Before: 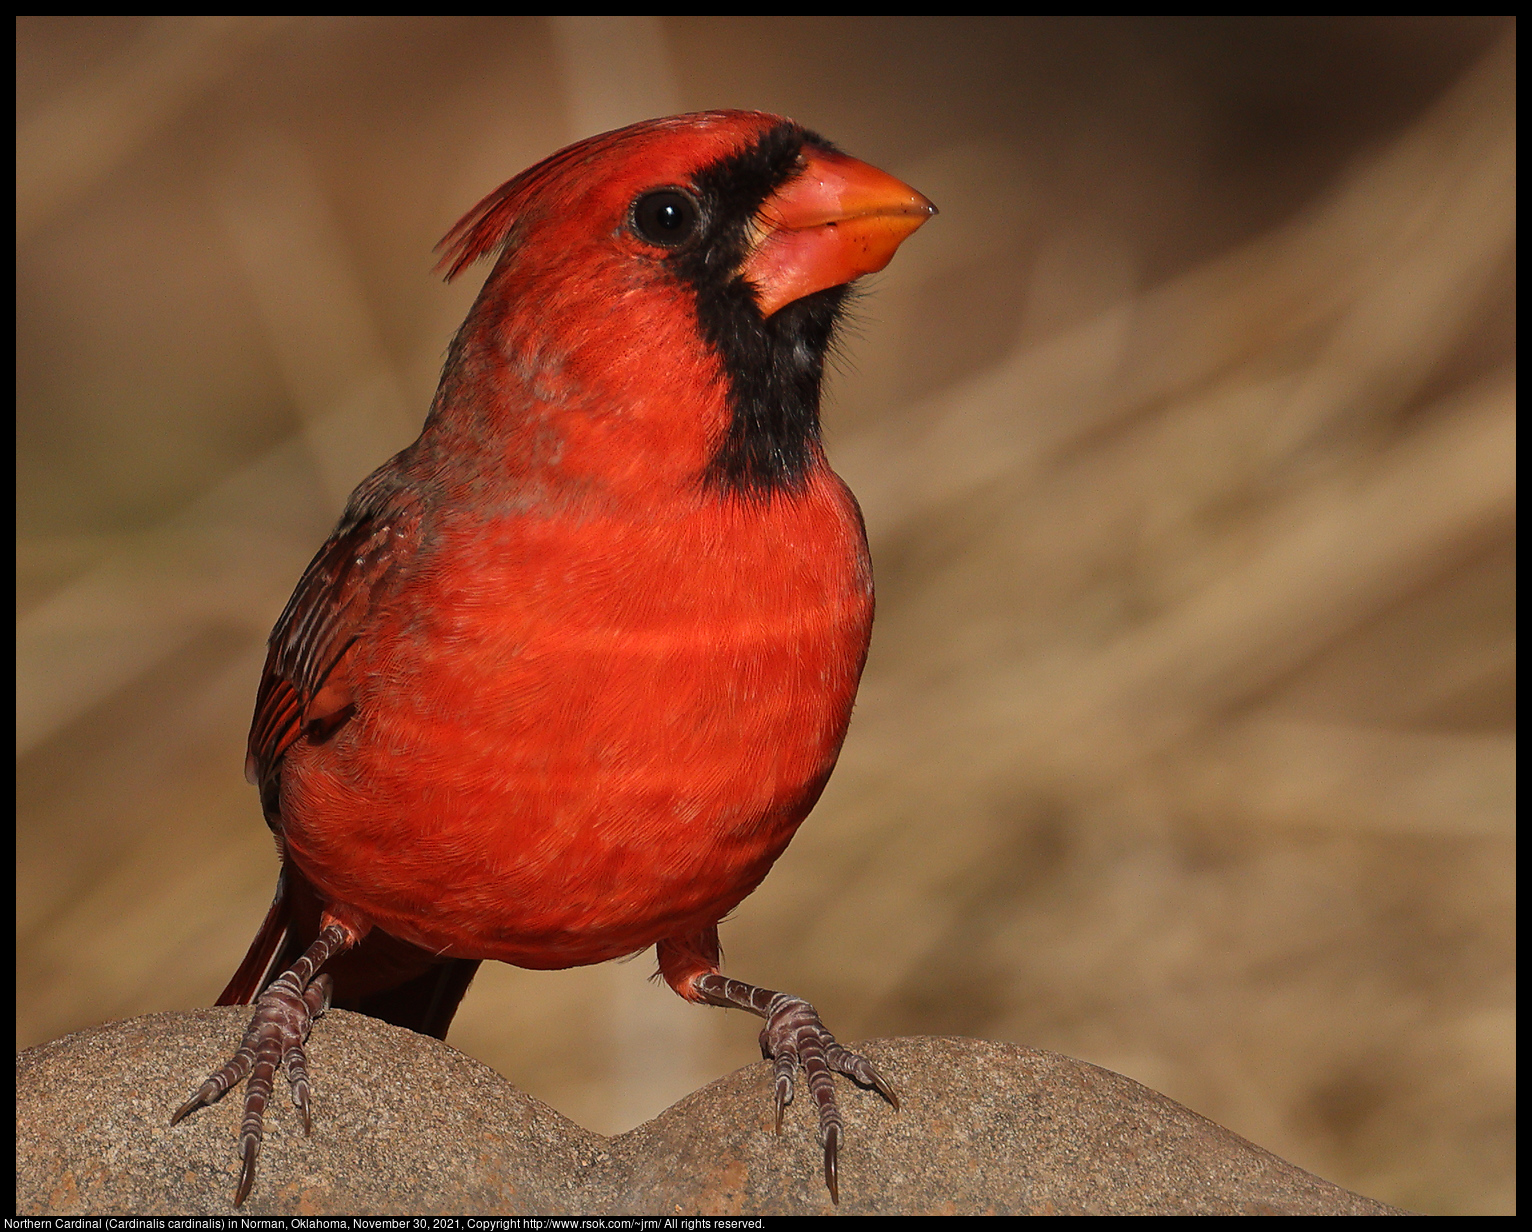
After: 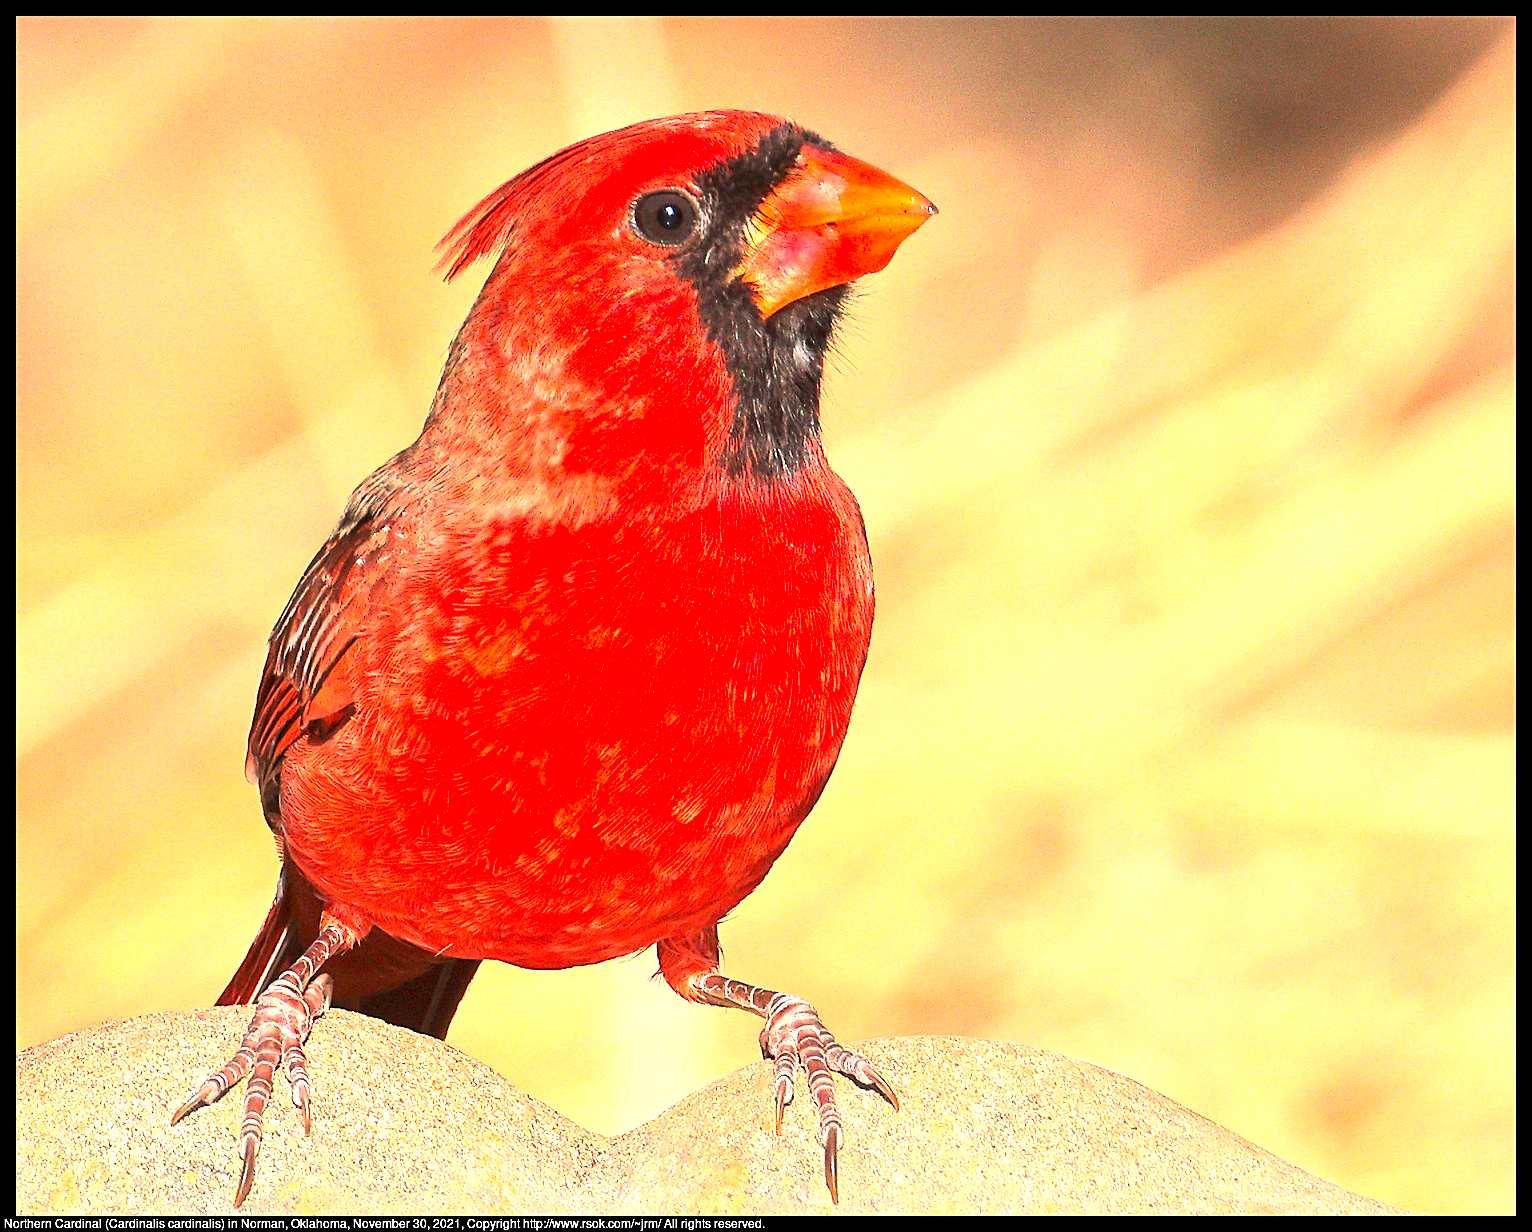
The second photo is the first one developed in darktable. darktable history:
contrast brightness saturation: contrast 0.2, brightness 0.168, saturation 0.221
exposure: black level correction 0.001, exposure 2.67 EV, compensate highlight preservation false
sharpen: on, module defaults
local contrast: mode bilateral grid, contrast 20, coarseness 50, detail 119%, midtone range 0.2
